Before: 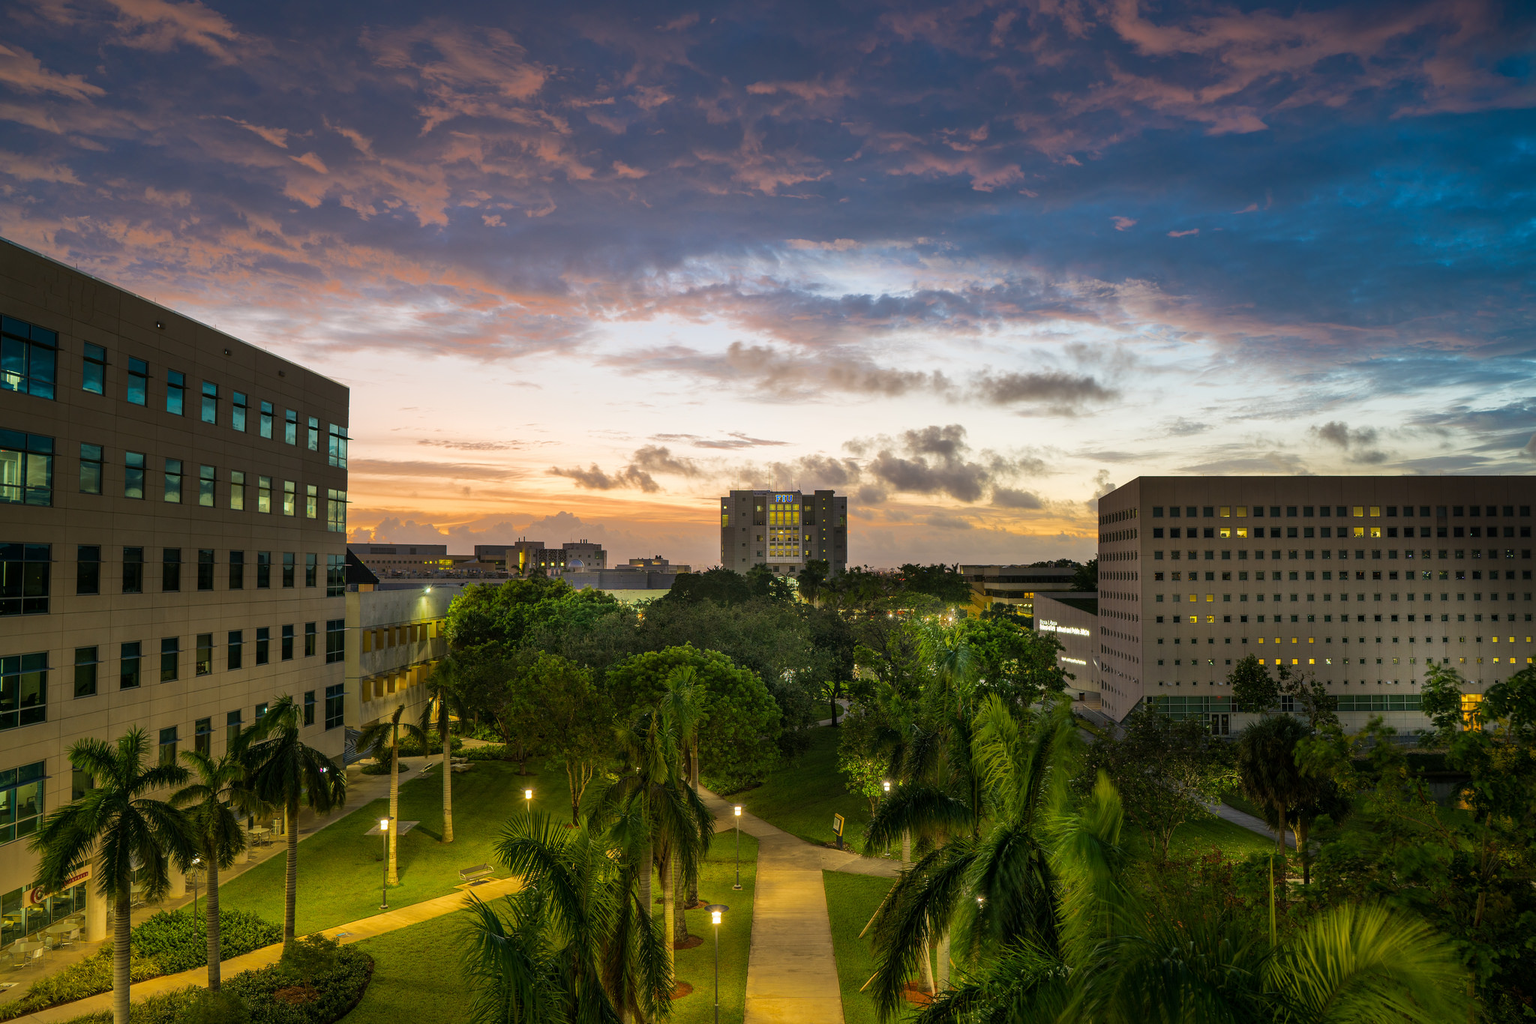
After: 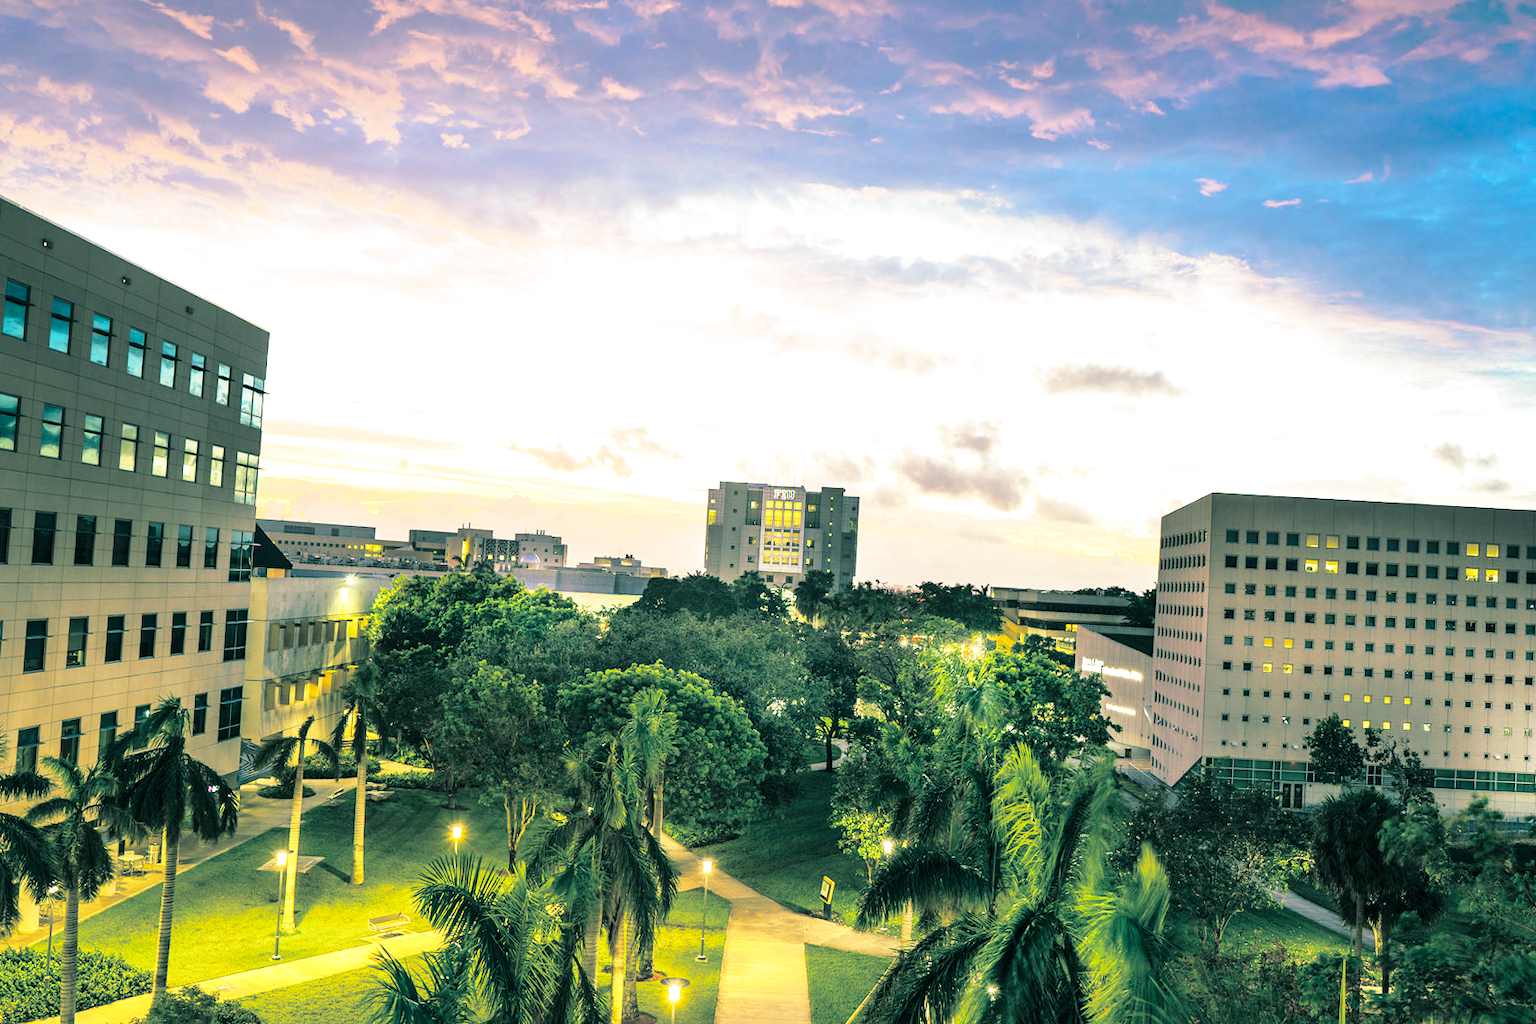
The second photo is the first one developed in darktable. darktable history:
exposure: black level correction 0, exposure 1.2 EV, compensate exposure bias true, compensate highlight preservation false
base curve: curves: ch0 [(0, 0) (0.028, 0.03) (0.121, 0.232) (0.46, 0.748) (0.859, 0.968) (1, 1)], preserve colors none
color balance rgb: global vibrance 6.81%, saturation formula JzAzBz (2021)
crop and rotate: angle -3.27°, left 5.211%, top 5.211%, right 4.607%, bottom 4.607%
split-toning: shadows › hue 186.43°, highlights › hue 49.29°, compress 30.29%
